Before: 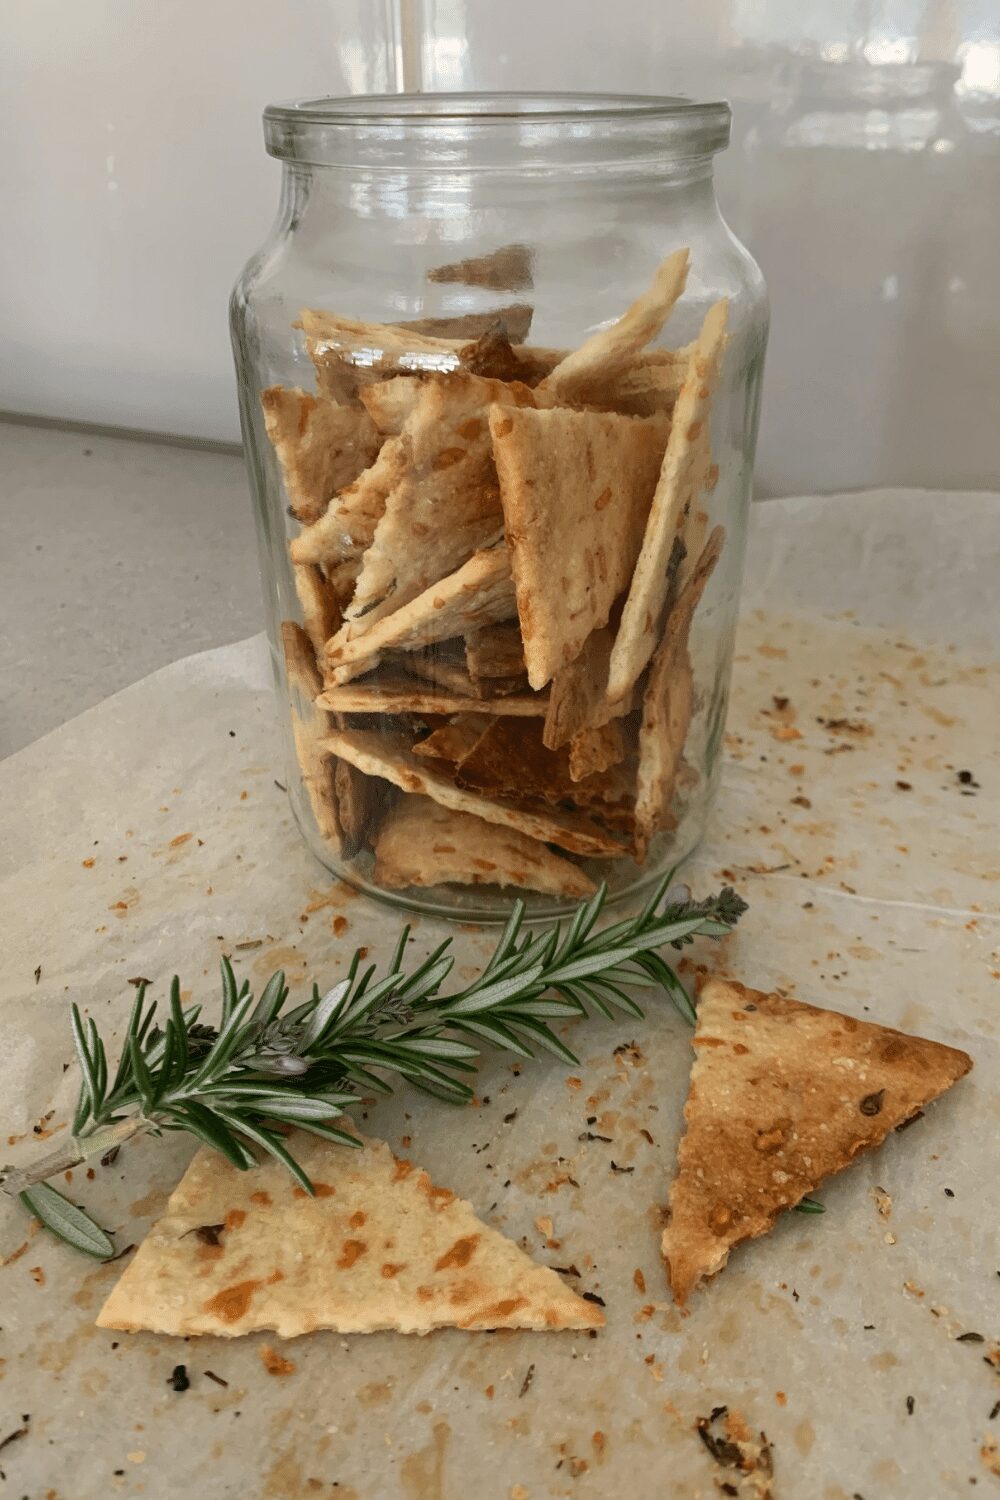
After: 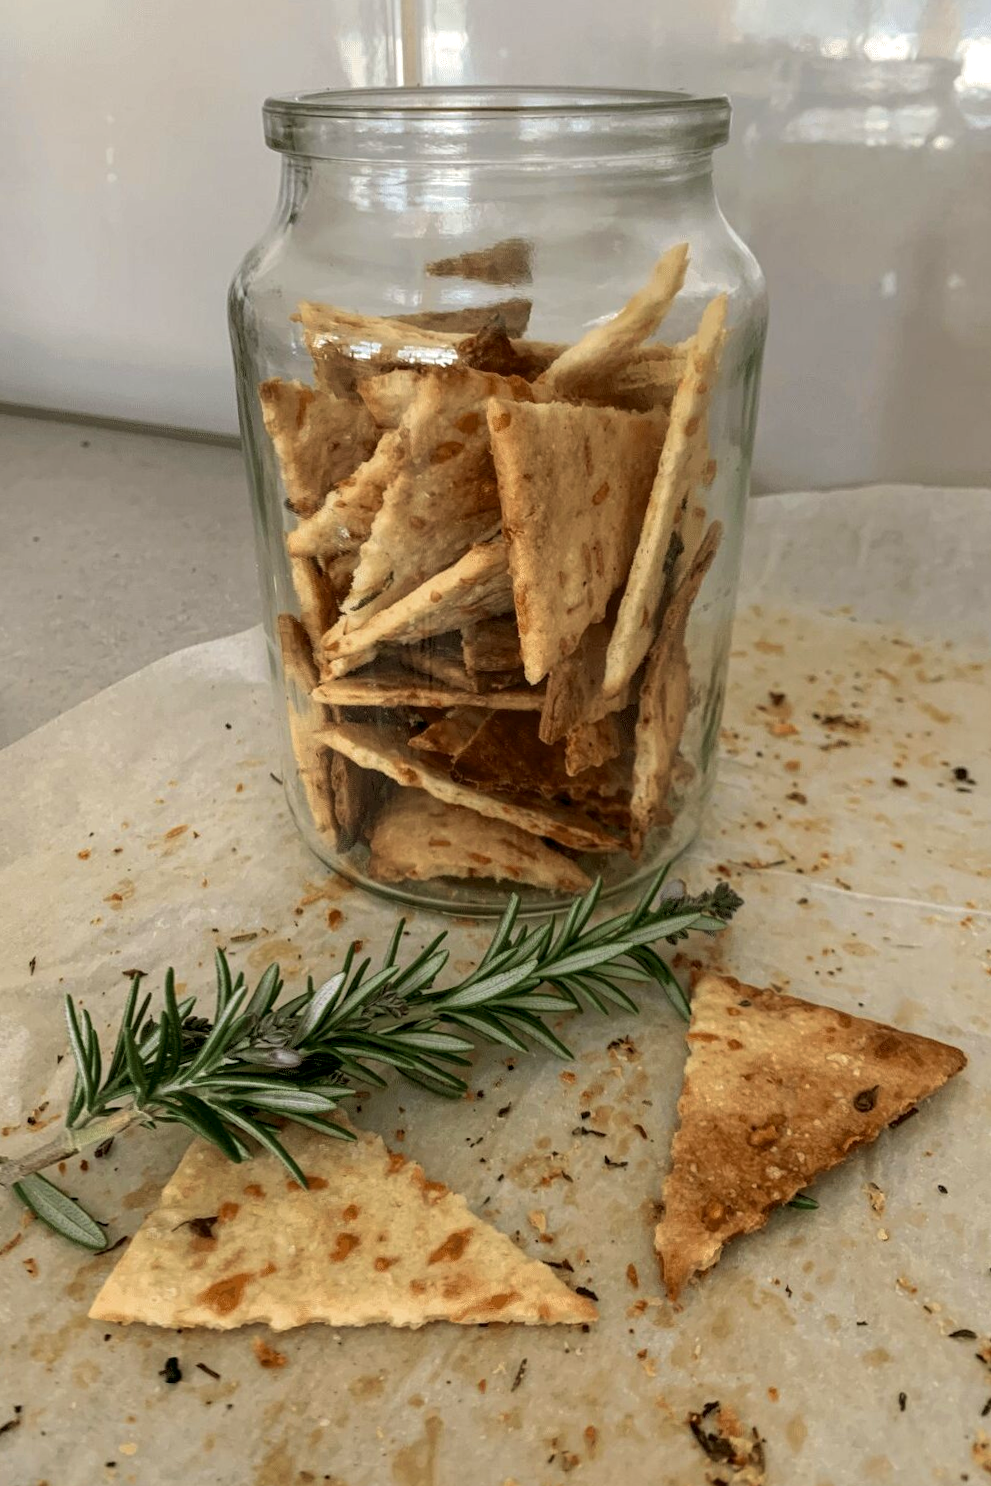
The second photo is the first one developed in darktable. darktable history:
velvia: on, module defaults
sharpen: radius 2.884, amount 0.879, threshold 47.338
local contrast: detail 130%
crop and rotate: angle -0.336°
